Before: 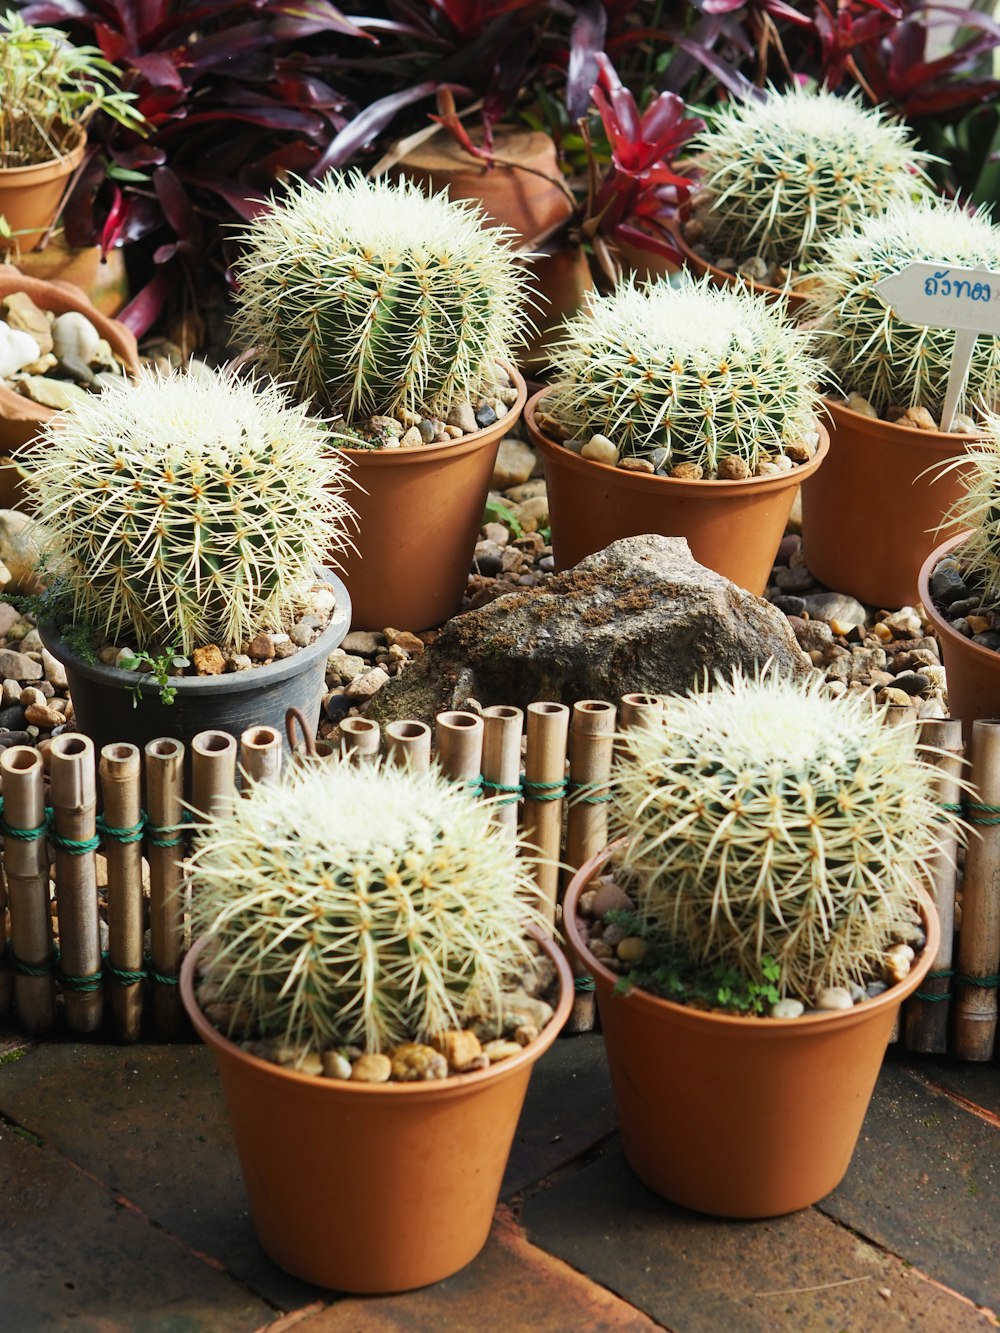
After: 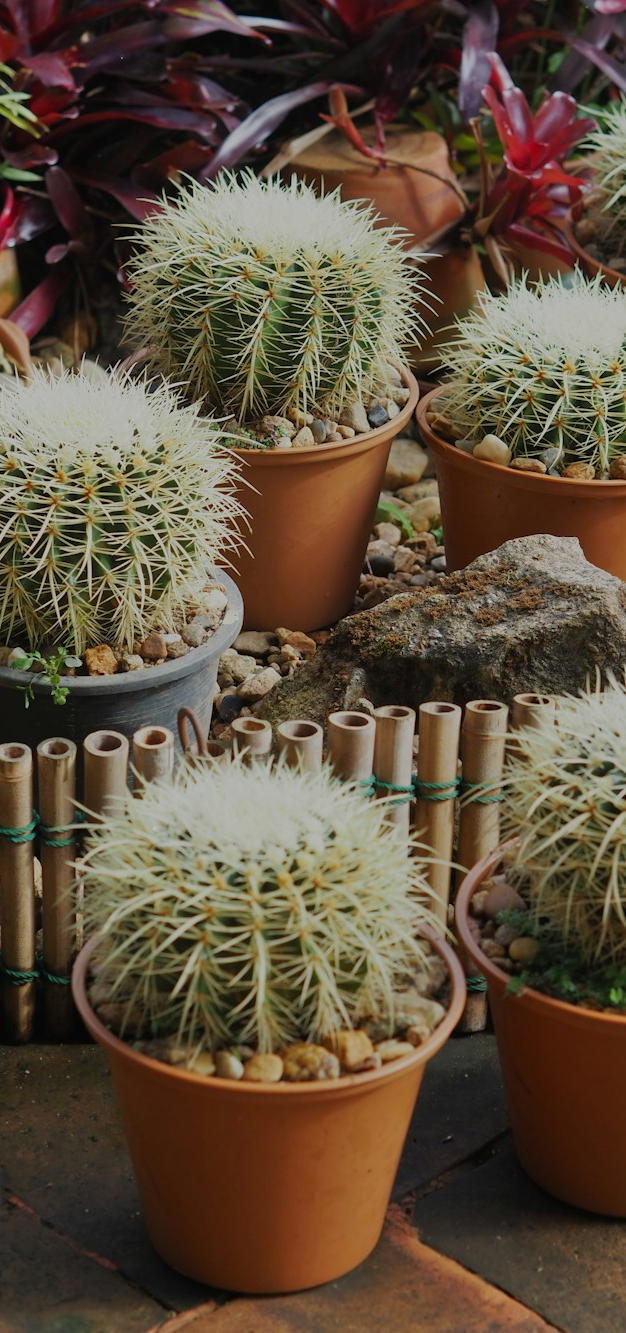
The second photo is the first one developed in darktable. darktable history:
crop: left 10.814%, right 26.534%
tone equalizer: -8 EV -0.007 EV, -7 EV 0.01 EV, -6 EV -0.008 EV, -5 EV 0.009 EV, -4 EV -0.049 EV, -3 EV -0.241 EV, -2 EV -0.634 EV, -1 EV -0.96 EV, +0 EV -0.974 EV, mask exposure compensation -0.489 EV
